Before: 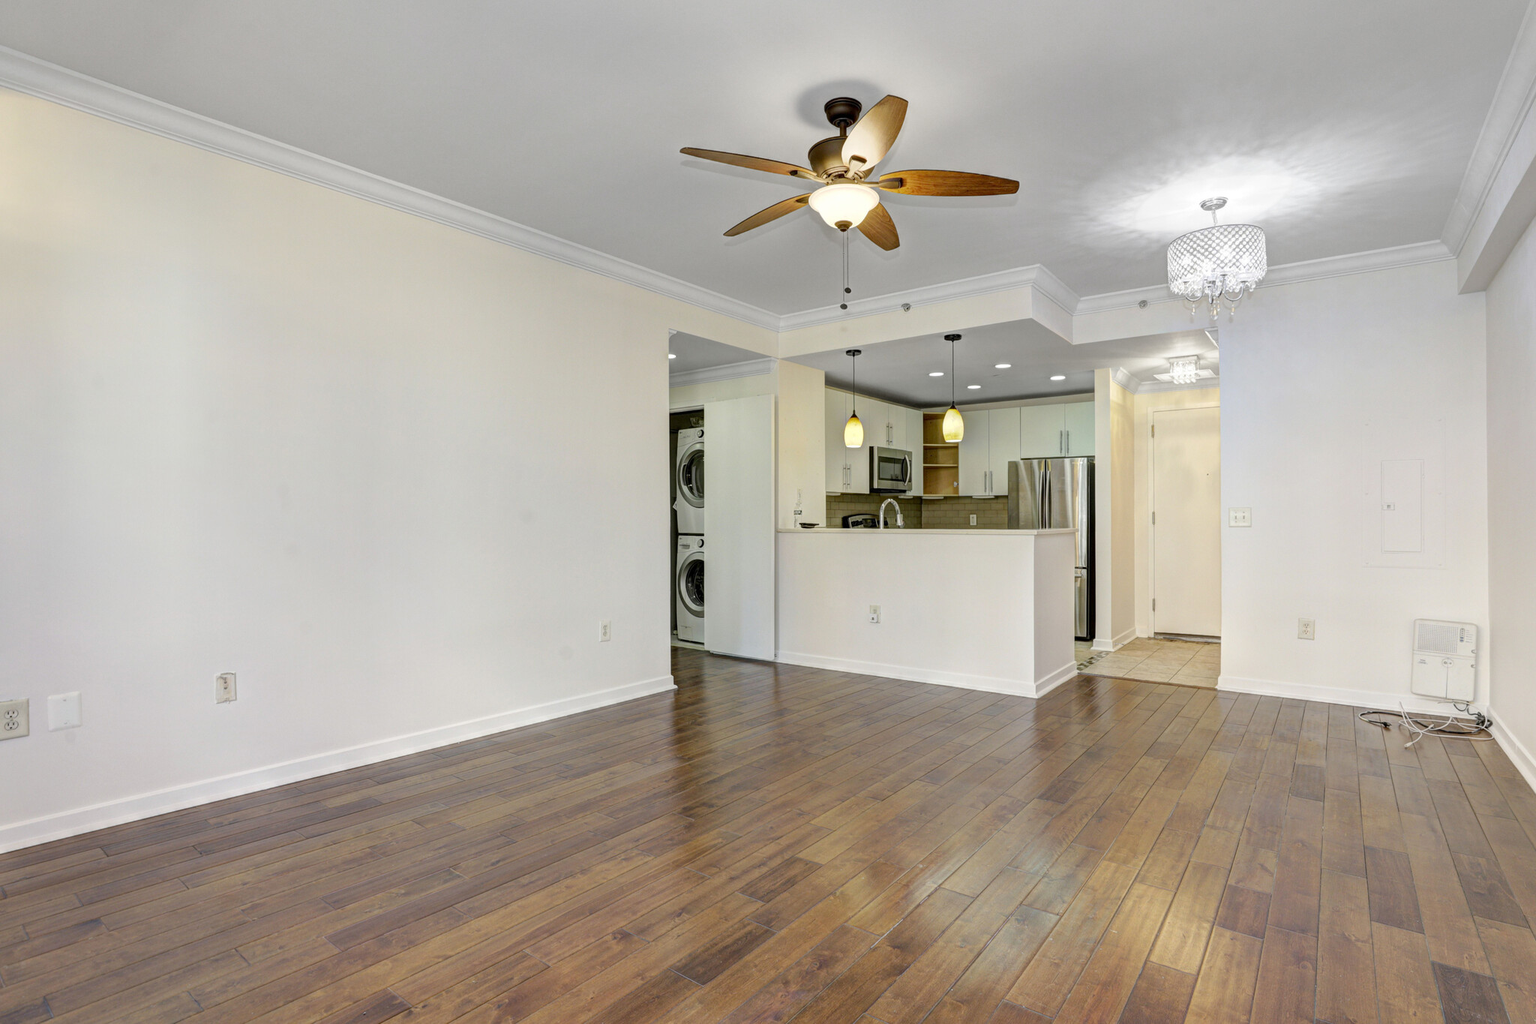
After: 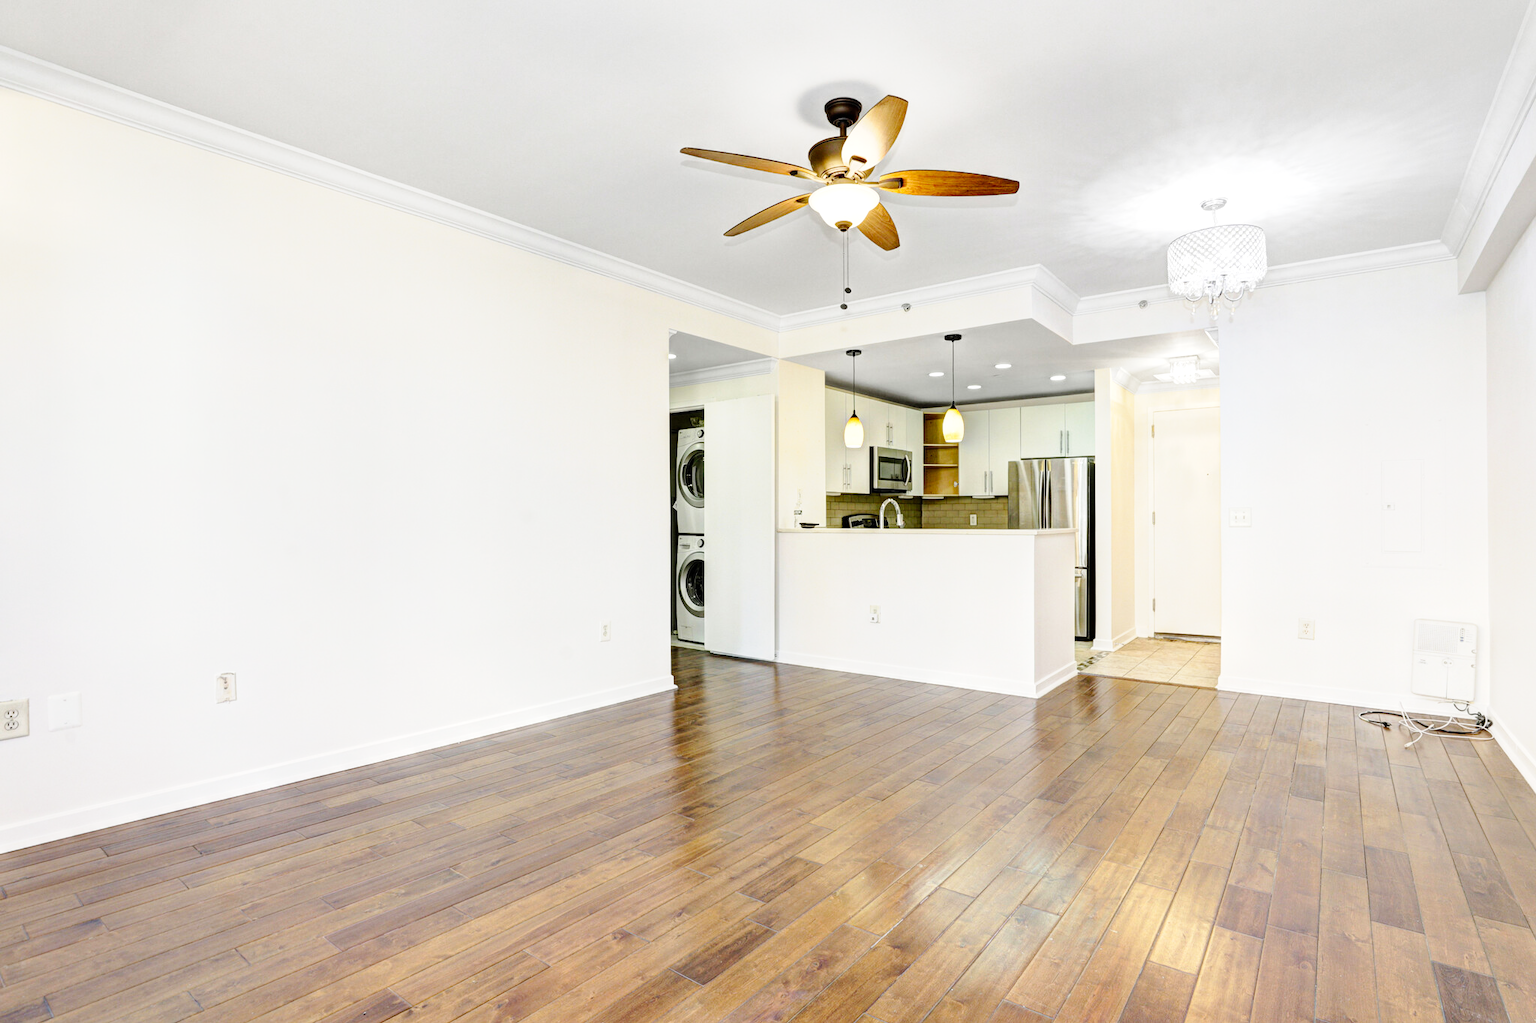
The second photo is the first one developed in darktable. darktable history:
tone curve: curves: ch0 [(0, 0) (0.136, 0.071) (0.346, 0.366) (0.489, 0.573) (0.66, 0.748) (0.858, 0.926) (1, 0.977)]; ch1 [(0, 0) (0.353, 0.344) (0.45, 0.46) (0.498, 0.498) (0.521, 0.512) (0.563, 0.559) (0.592, 0.605) (0.641, 0.673) (1, 1)]; ch2 [(0, 0) (0.333, 0.346) (0.375, 0.375) (0.424, 0.43) (0.476, 0.492) (0.502, 0.502) (0.524, 0.531) (0.579, 0.61) (0.612, 0.644) (0.641, 0.722) (1, 1)], preserve colors none
exposure: black level correction 0, exposure 0.499 EV, compensate highlight preservation false
